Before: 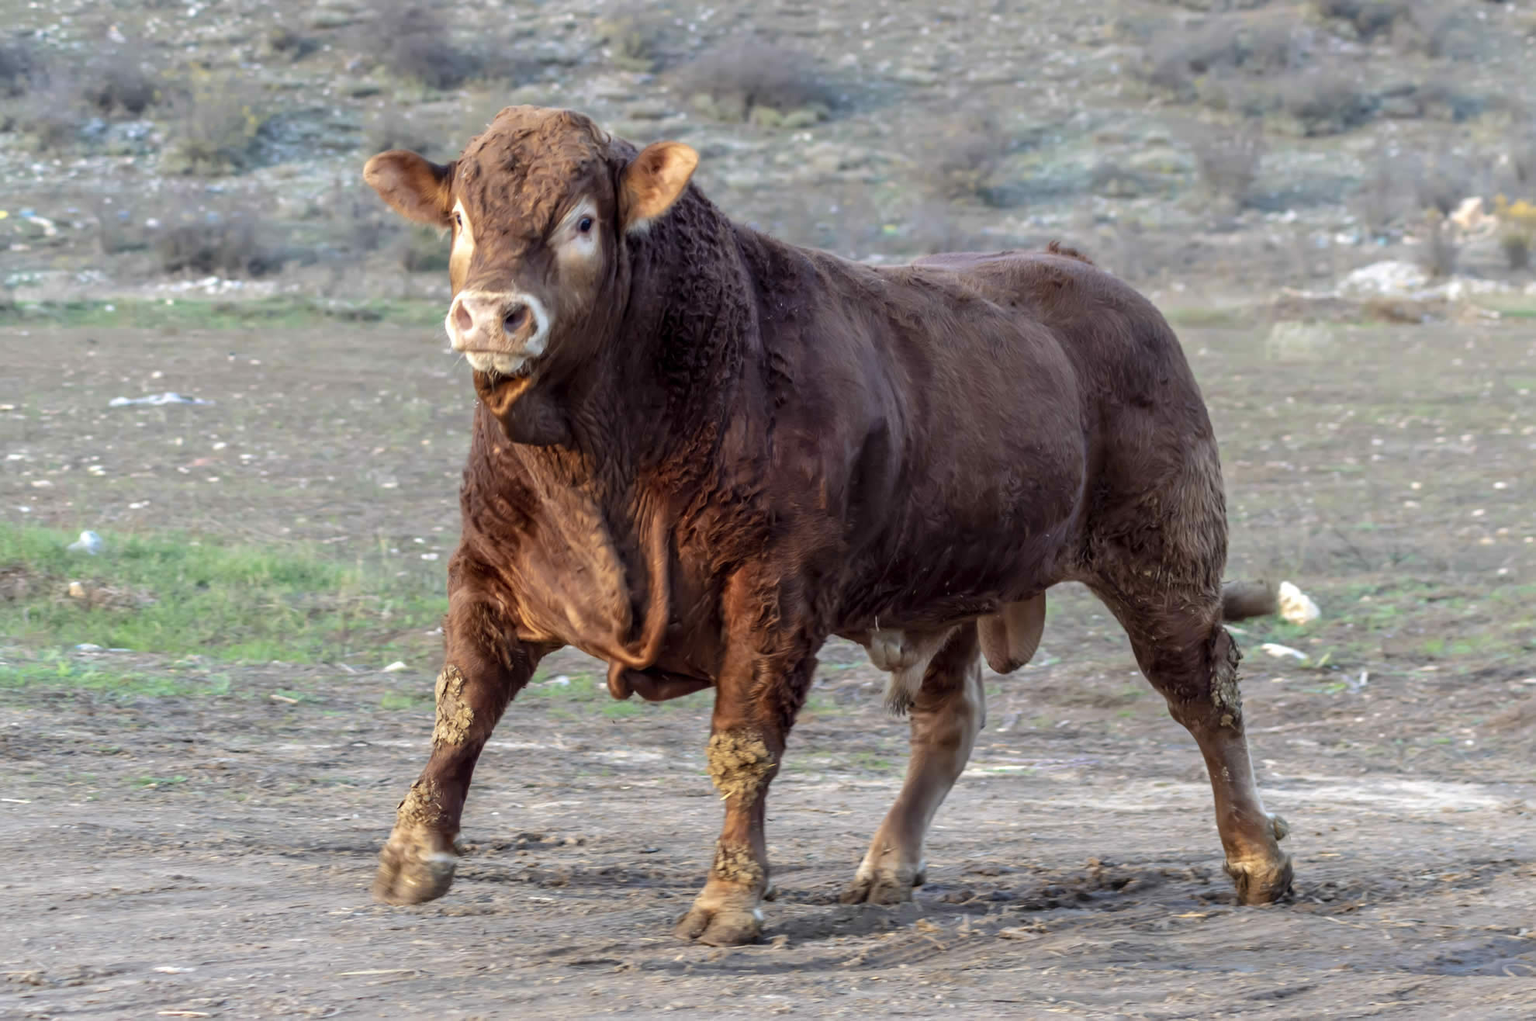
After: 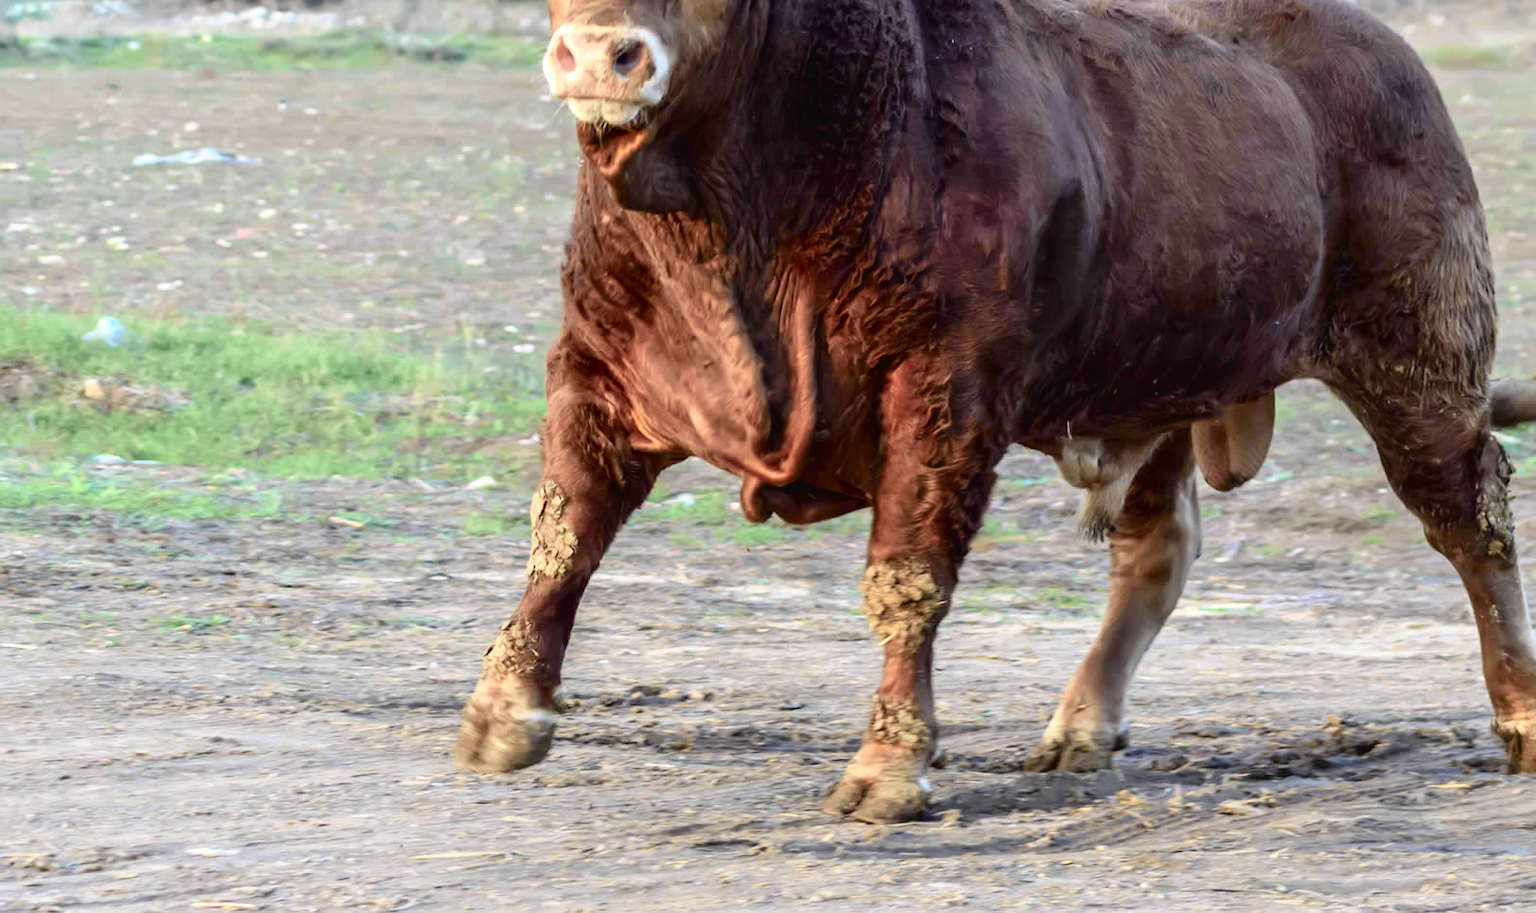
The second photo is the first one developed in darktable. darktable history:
tone equalizer: on, module defaults
tone curve: curves: ch0 [(0, 0.024) (0.049, 0.038) (0.176, 0.162) (0.311, 0.337) (0.416, 0.471) (0.565, 0.658) (0.817, 0.911) (1, 1)]; ch1 [(0, 0) (0.351, 0.347) (0.446, 0.42) (0.481, 0.463) (0.504, 0.504) (0.522, 0.521) (0.546, 0.563) (0.622, 0.664) (0.728, 0.786) (1, 1)]; ch2 [(0, 0) (0.327, 0.324) (0.427, 0.413) (0.458, 0.444) (0.502, 0.504) (0.526, 0.539) (0.547, 0.581) (0.601, 0.61) (0.76, 0.765) (1, 1)], color space Lab, independent channels, preserve colors none
crop: top 26.531%, right 17.959%
white balance: red 1, blue 1
